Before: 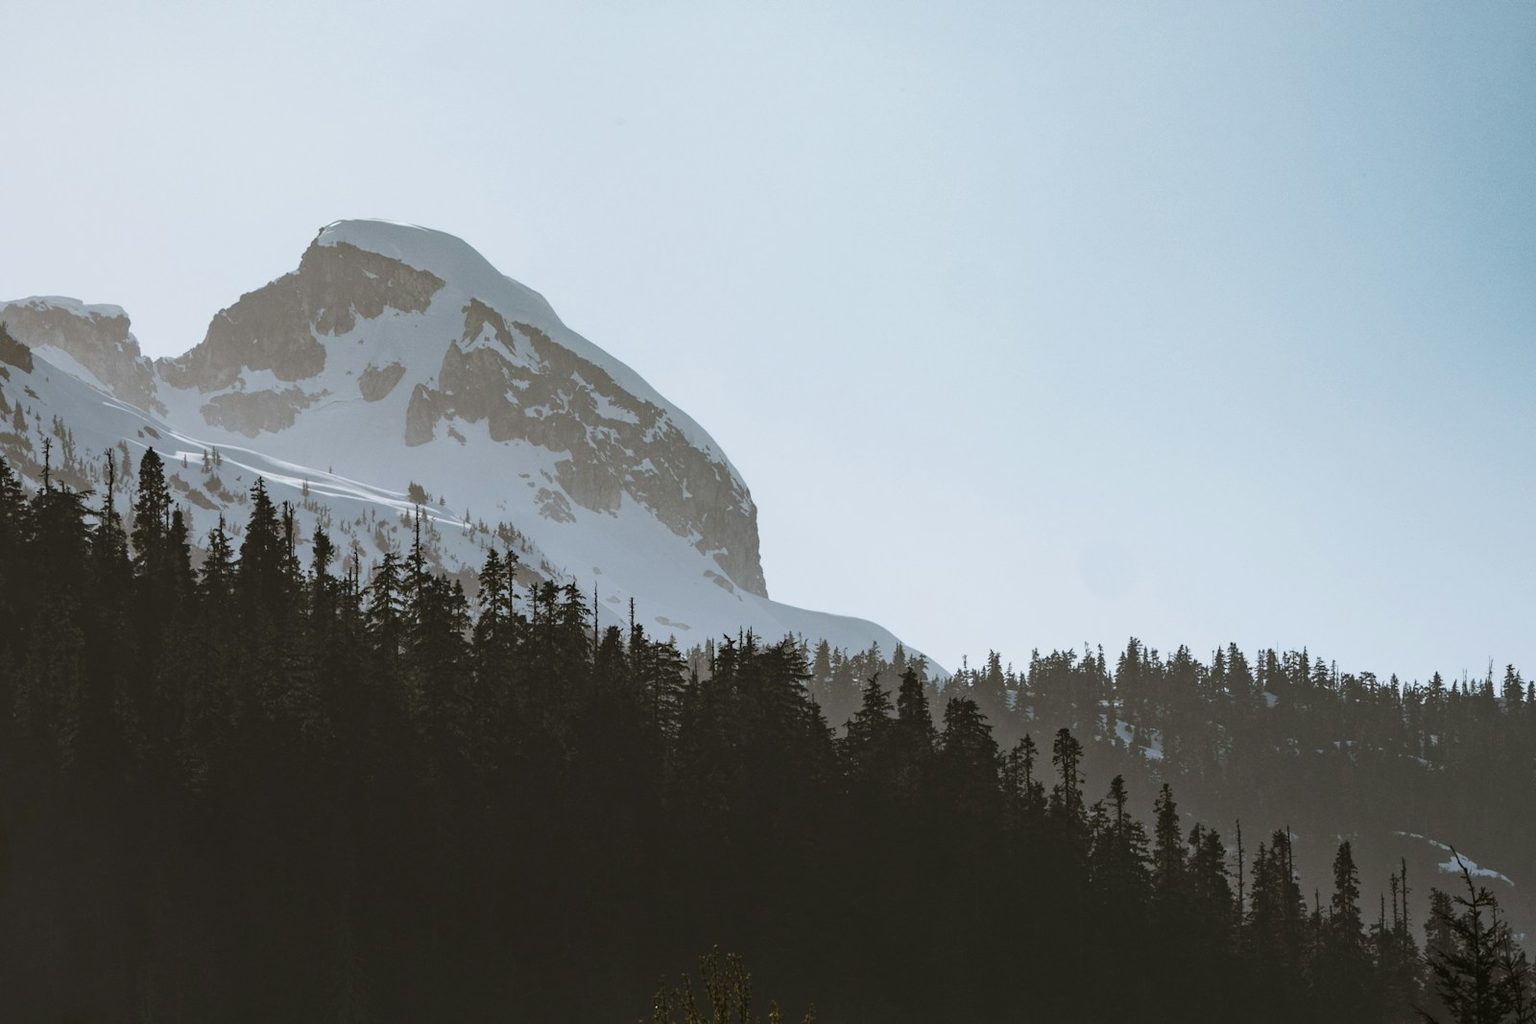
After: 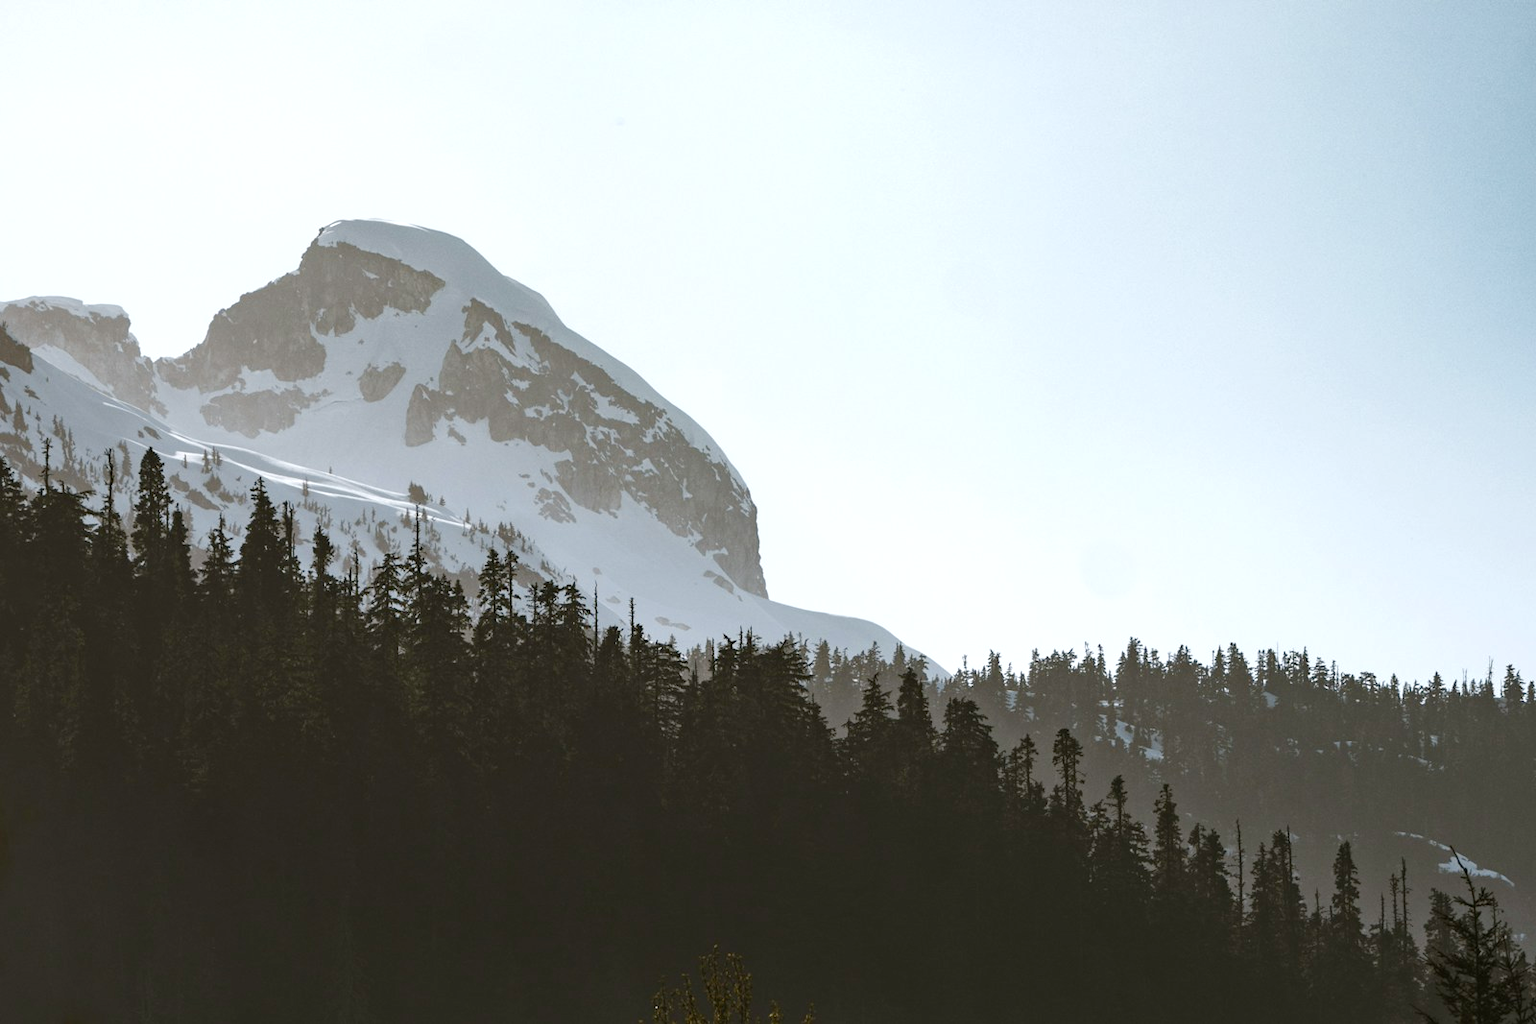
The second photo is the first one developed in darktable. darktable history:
color balance rgb: linear chroma grading › shadows -1.759%, linear chroma grading › highlights -14.899%, linear chroma grading › global chroma -9.523%, linear chroma grading › mid-tones -9.903%, perceptual saturation grading › global saturation 0.728%, perceptual saturation grading › highlights -18.062%, perceptual saturation grading › mid-tones 33.724%, perceptual saturation grading › shadows 50.418%, perceptual brilliance grading › global brilliance 12.517%
